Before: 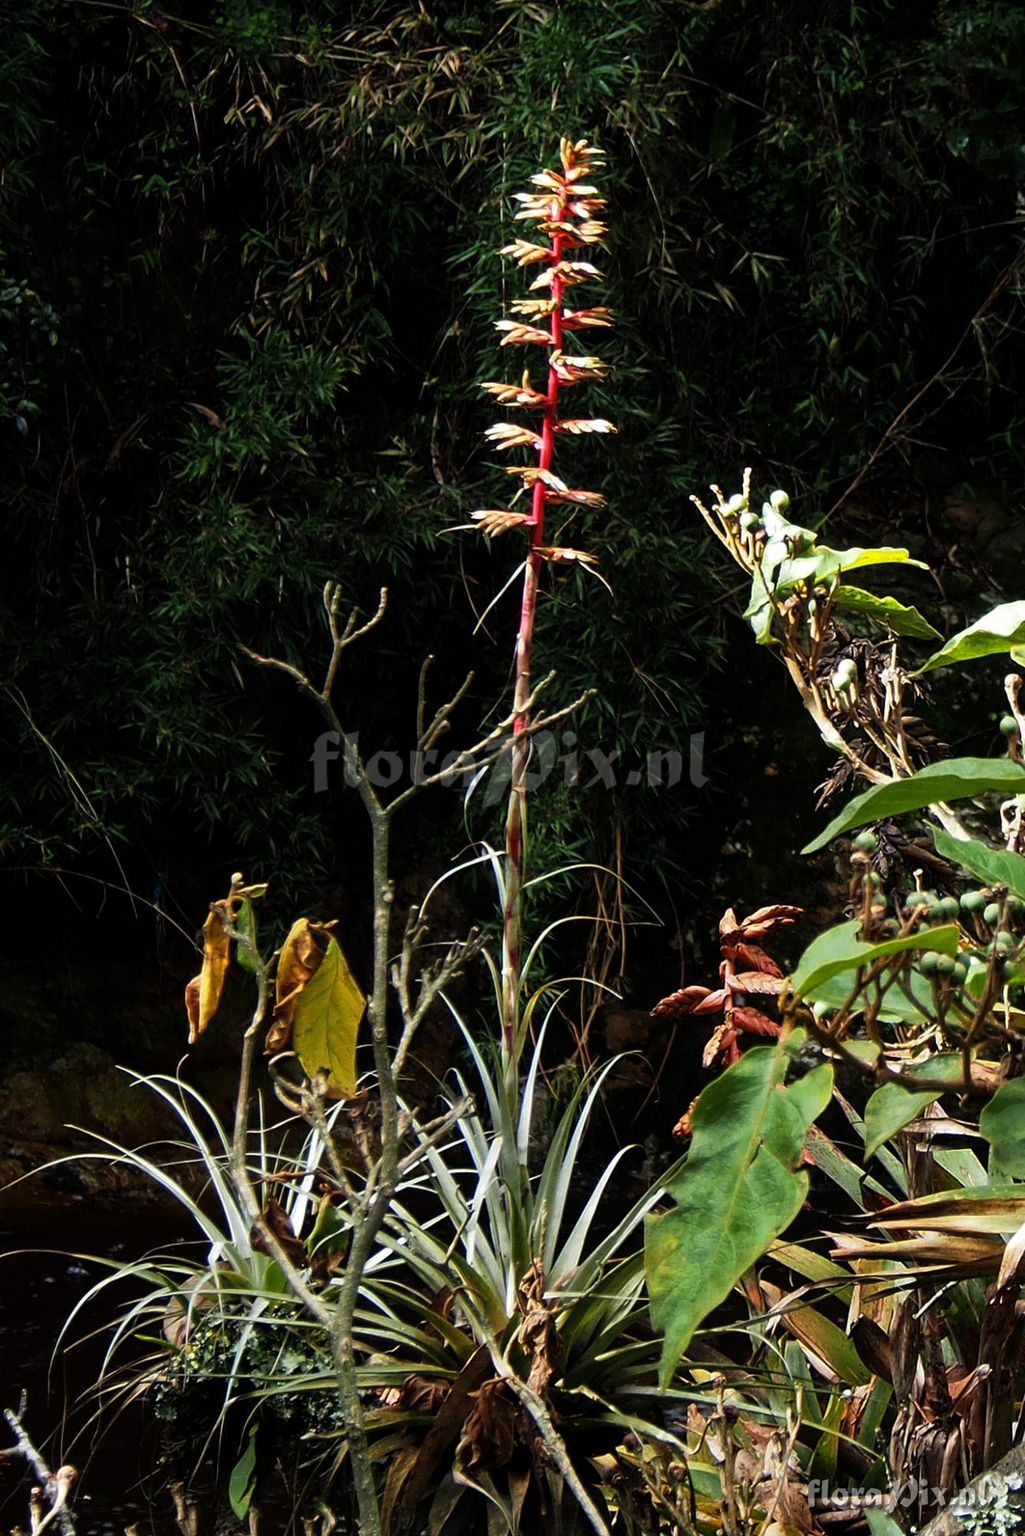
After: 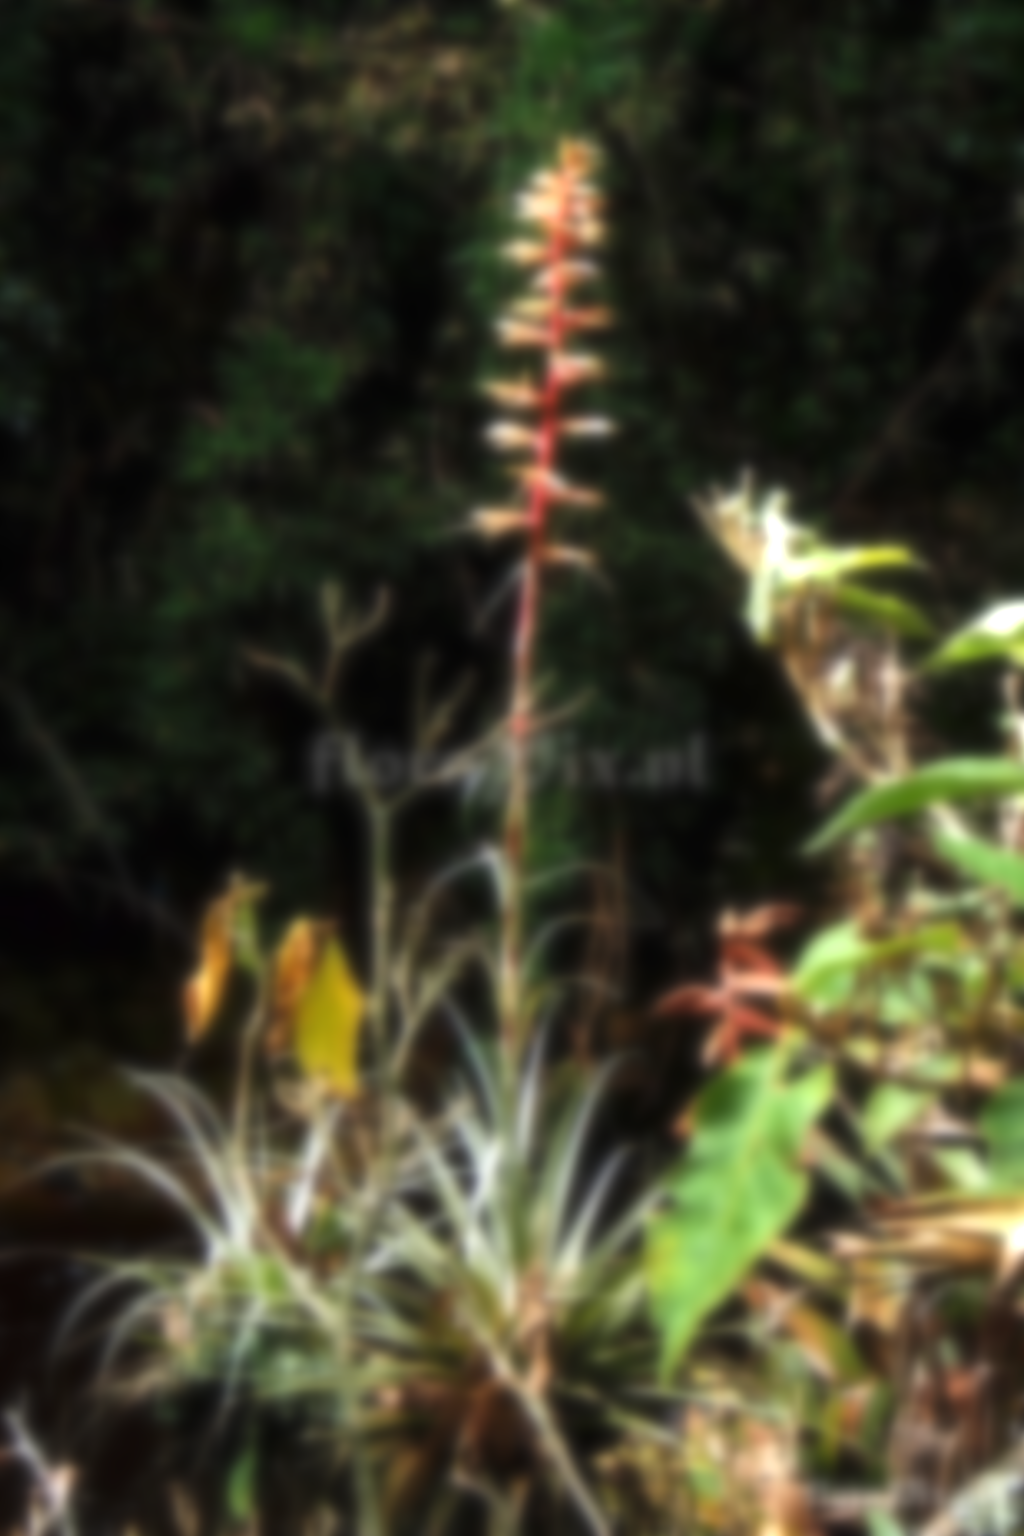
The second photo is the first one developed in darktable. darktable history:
exposure: black level correction 0, exposure 1.1 EV, compensate exposure bias true, compensate highlight preservation false
lowpass: on, module defaults
